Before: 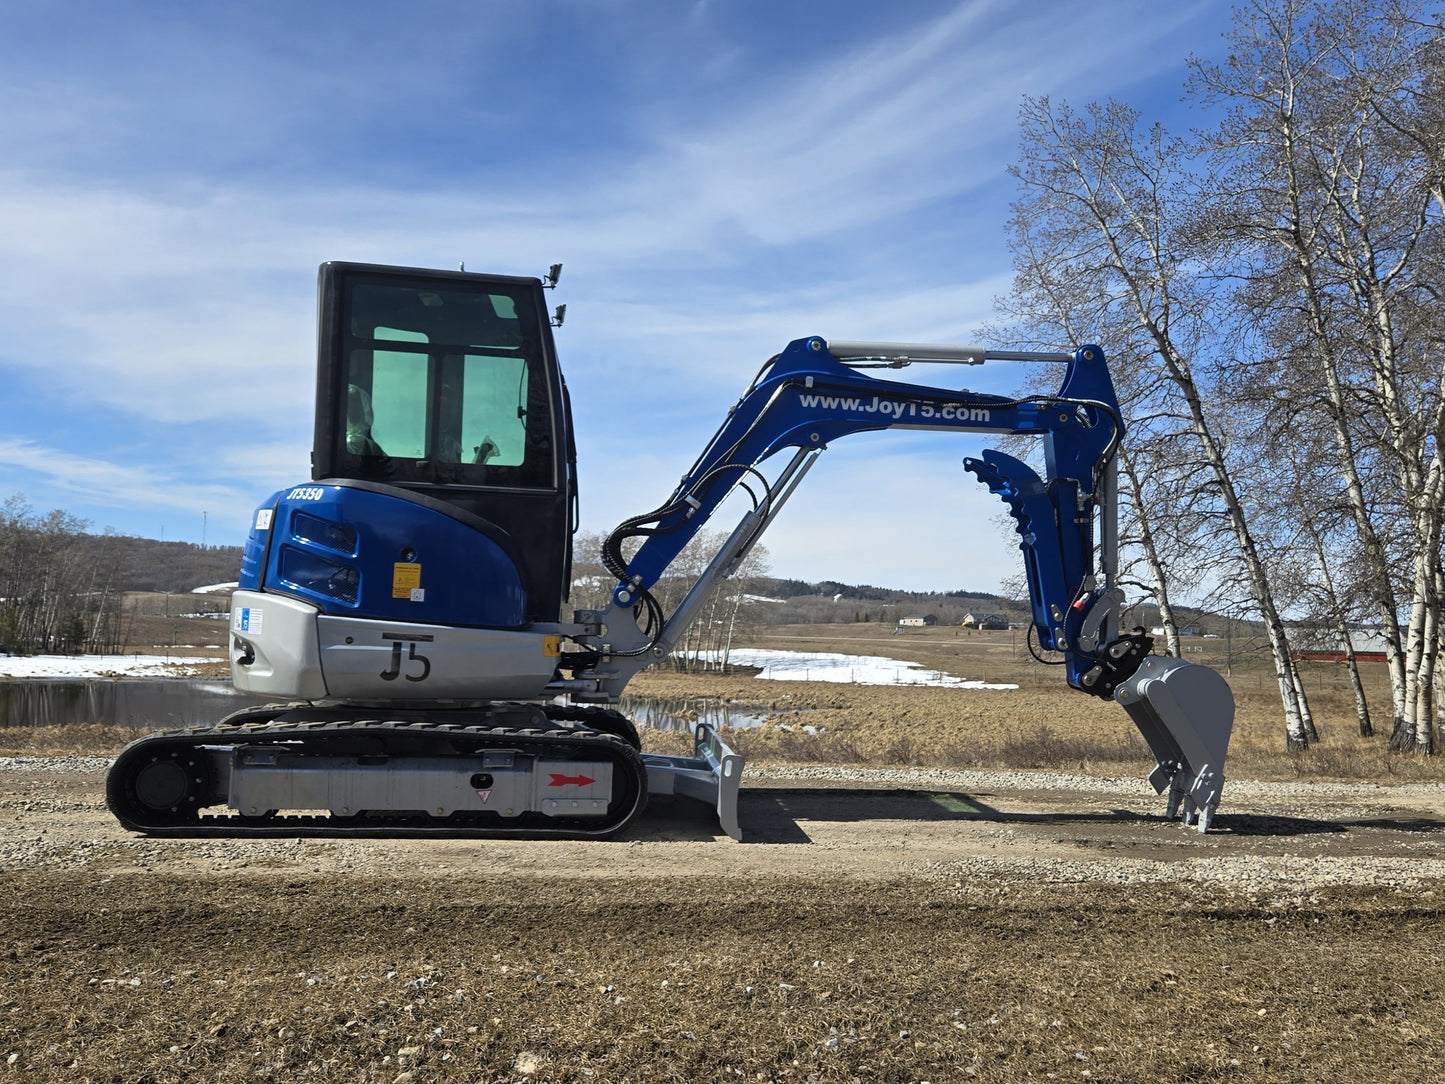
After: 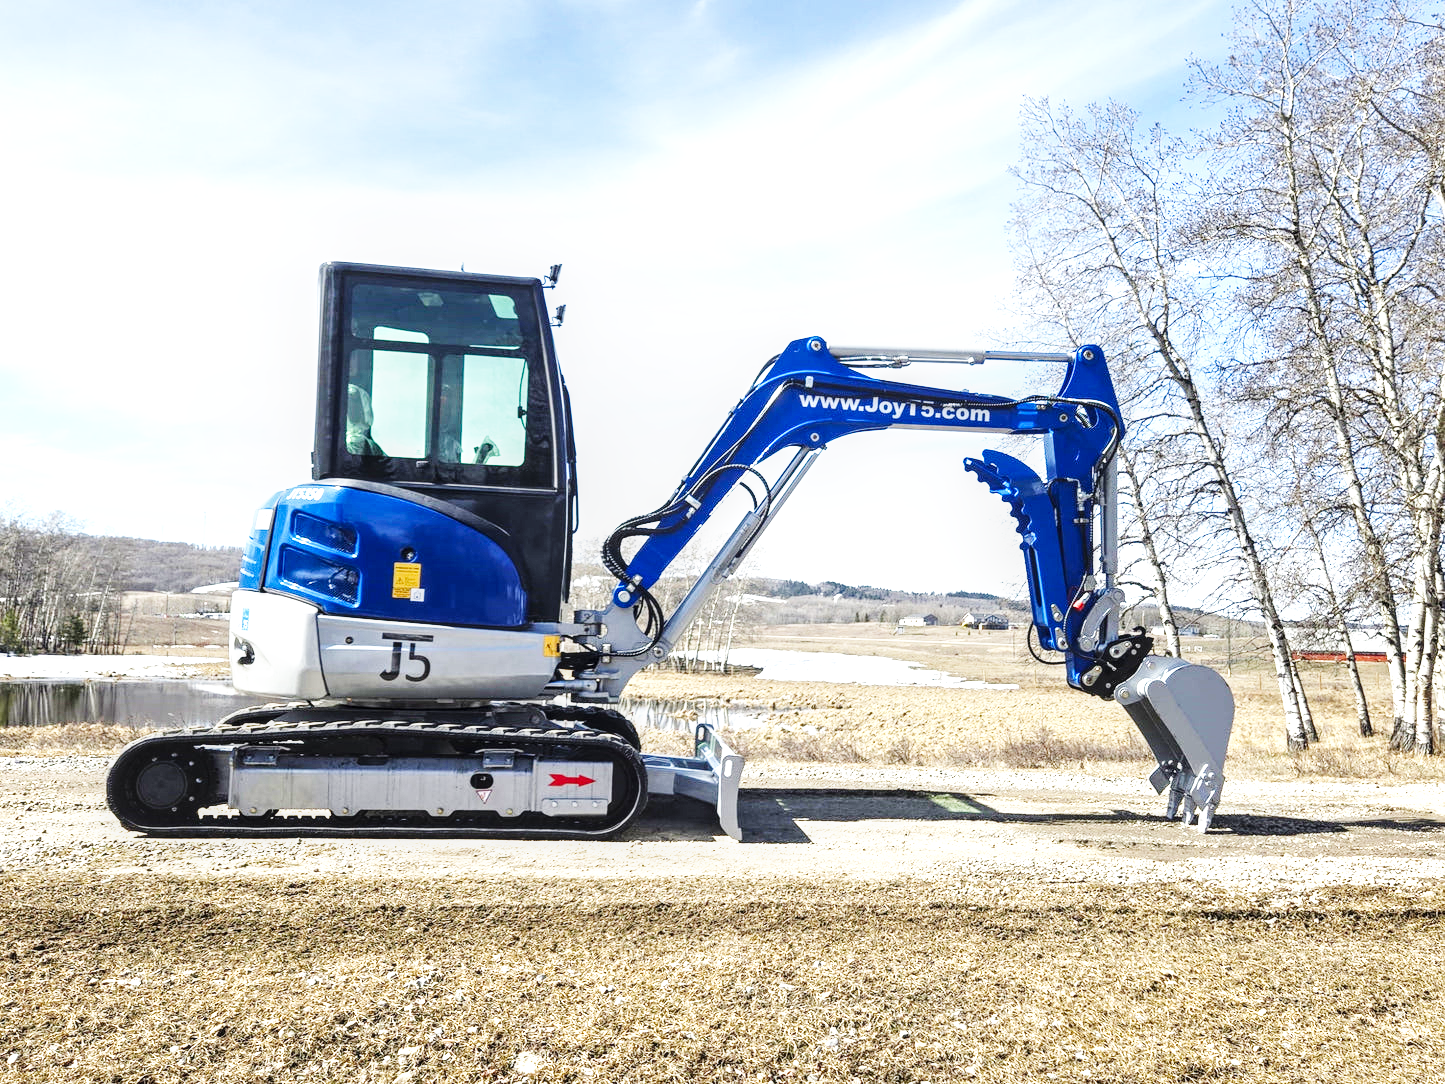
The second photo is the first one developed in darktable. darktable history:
local contrast: detail 130%
exposure: black level correction 0, exposure 0.948 EV, compensate highlight preservation false
base curve: curves: ch0 [(0, 0.003) (0.001, 0.002) (0.006, 0.004) (0.02, 0.022) (0.048, 0.086) (0.094, 0.234) (0.162, 0.431) (0.258, 0.629) (0.385, 0.8) (0.548, 0.918) (0.751, 0.988) (1, 1)], preserve colors none
